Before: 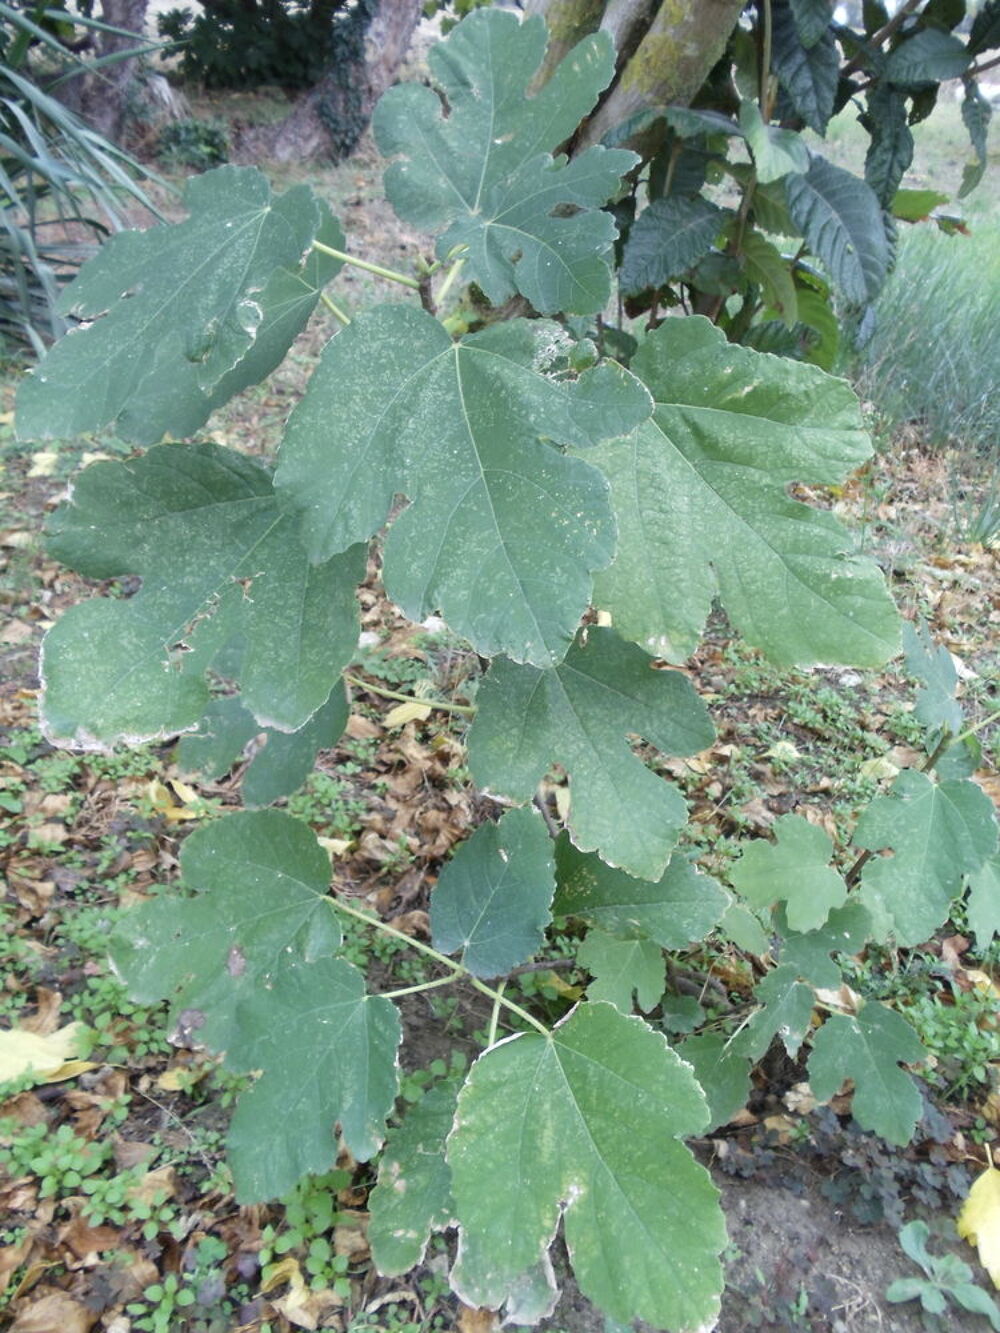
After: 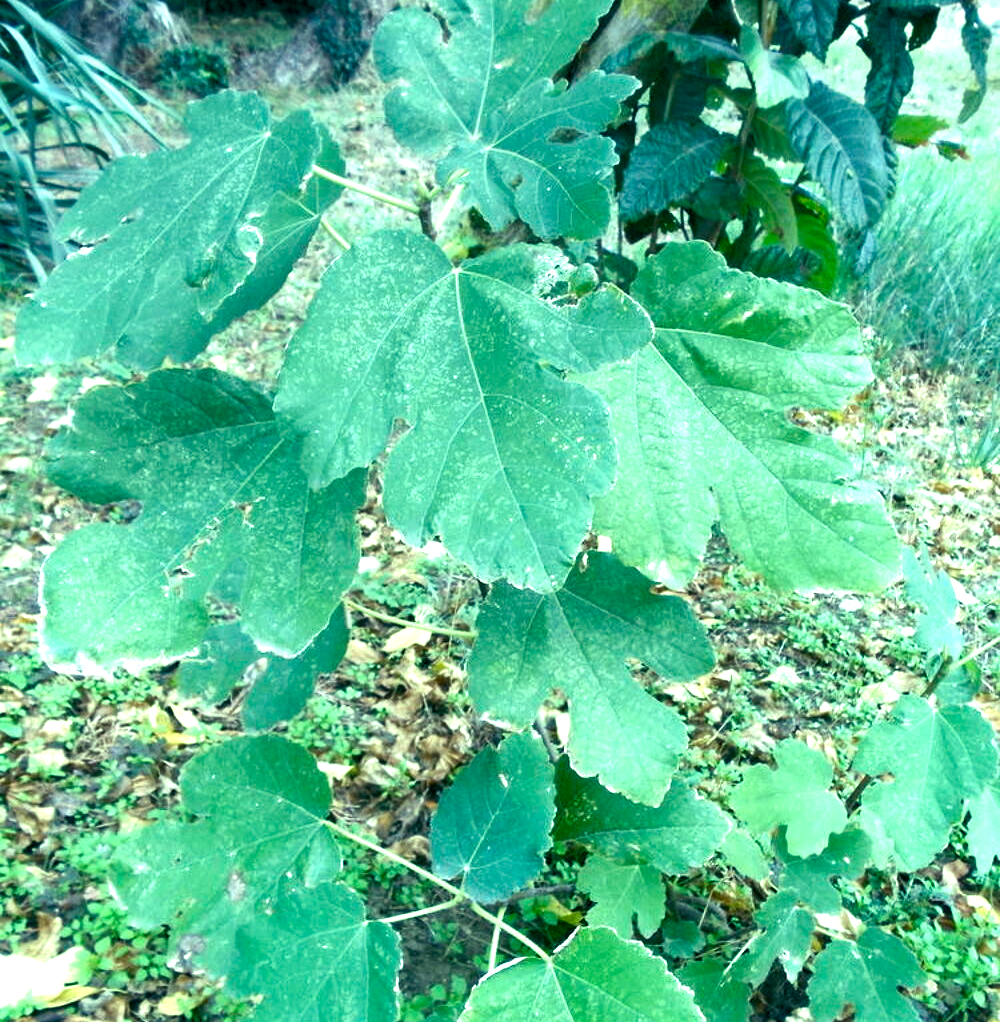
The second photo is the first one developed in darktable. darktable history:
base curve: exposure shift 0, preserve colors none
color balance rgb: shadows lift › luminance -7.7%, shadows lift › chroma 2.13%, shadows lift › hue 165.27°, power › luminance -7.77%, power › chroma 1.1%, power › hue 215.88°, highlights gain › luminance 15.15%, highlights gain › chroma 7%, highlights gain › hue 125.57°, global offset › luminance -0.33%, global offset › chroma 0.11%, global offset › hue 165.27°, perceptual saturation grading › global saturation 24.42%, perceptual saturation grading › highlights -24.42%, perceptual saturation grading › mid-tones 24.42%, perceptual saturation grading › shadows 40%, perceptual brilliance grading › global brilliance -5%, perceptual brilliance grading › highlights 24.42%, perceptual brilliance grading › mid-tones 7%, perceptual brilliance grading › shadows -5%
crop: top 5.667%, bottom 17.637%
exposure: exposure 0.2 EV, compensate highlight preservation false
